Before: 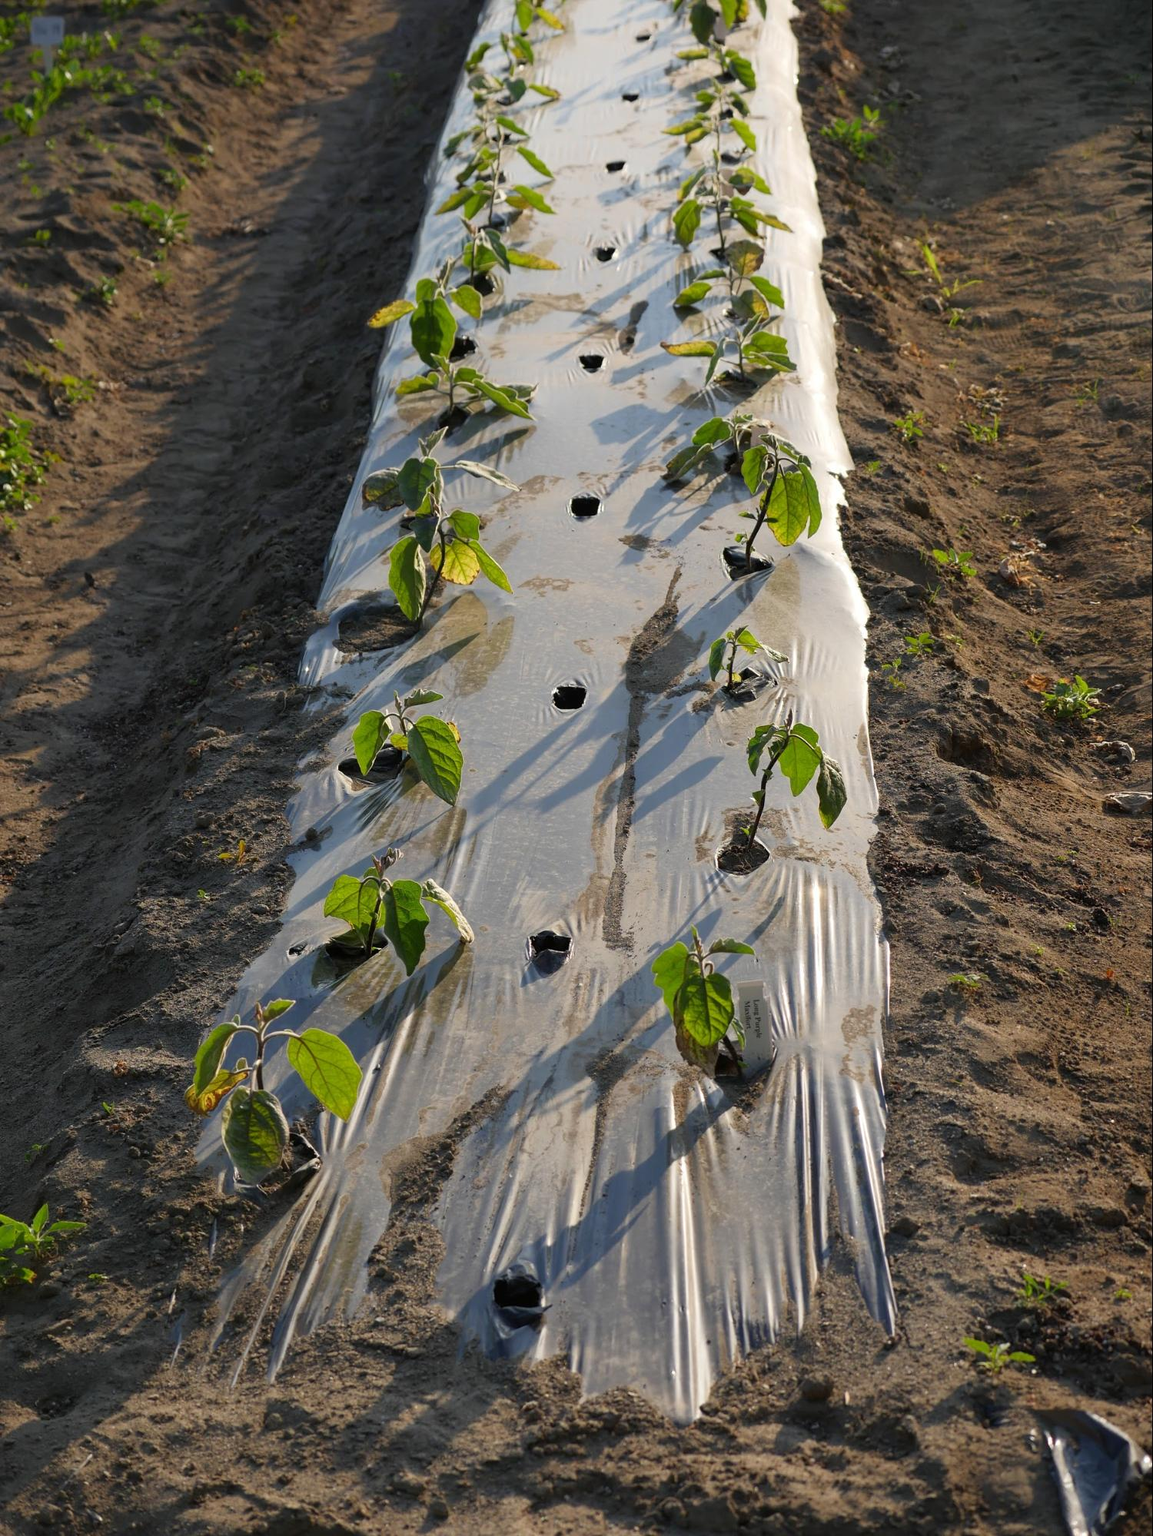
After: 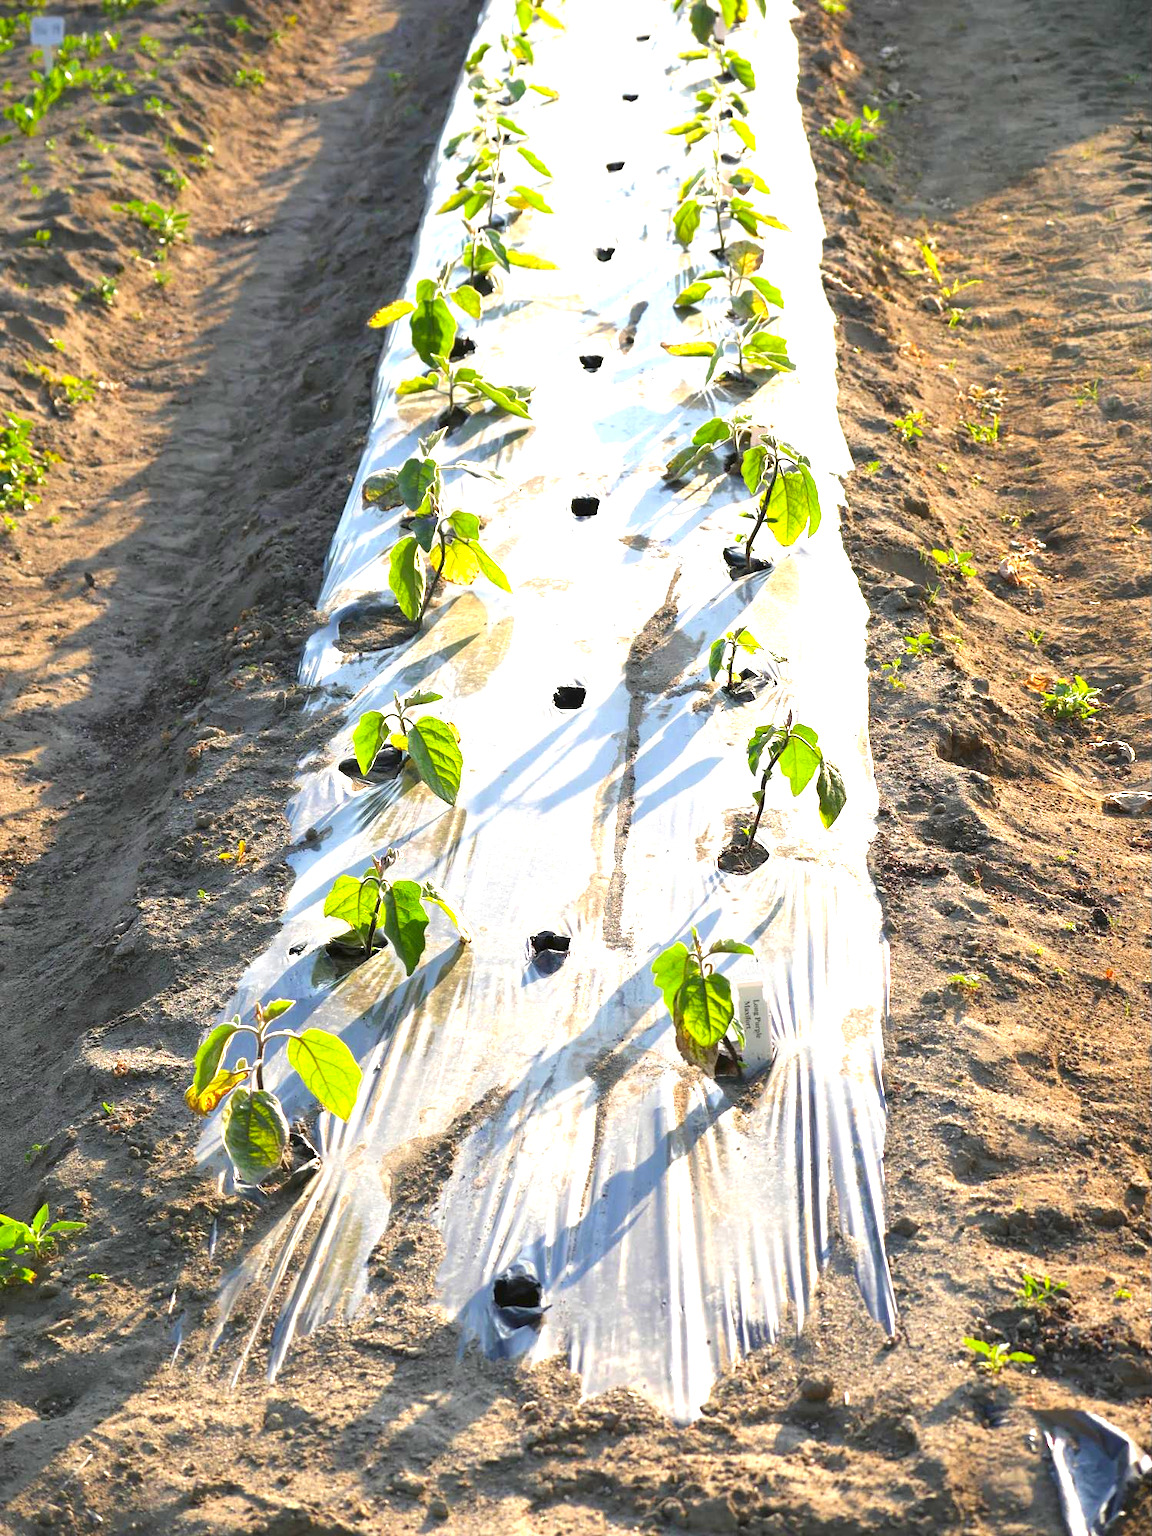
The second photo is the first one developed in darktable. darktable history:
exposure: black level correction 0, exposure 1.907 EV, compensate highlight preservation false
color balance rgb: perceptual saturation grading › global saturation 11.184%, global vibrance 7.827%
